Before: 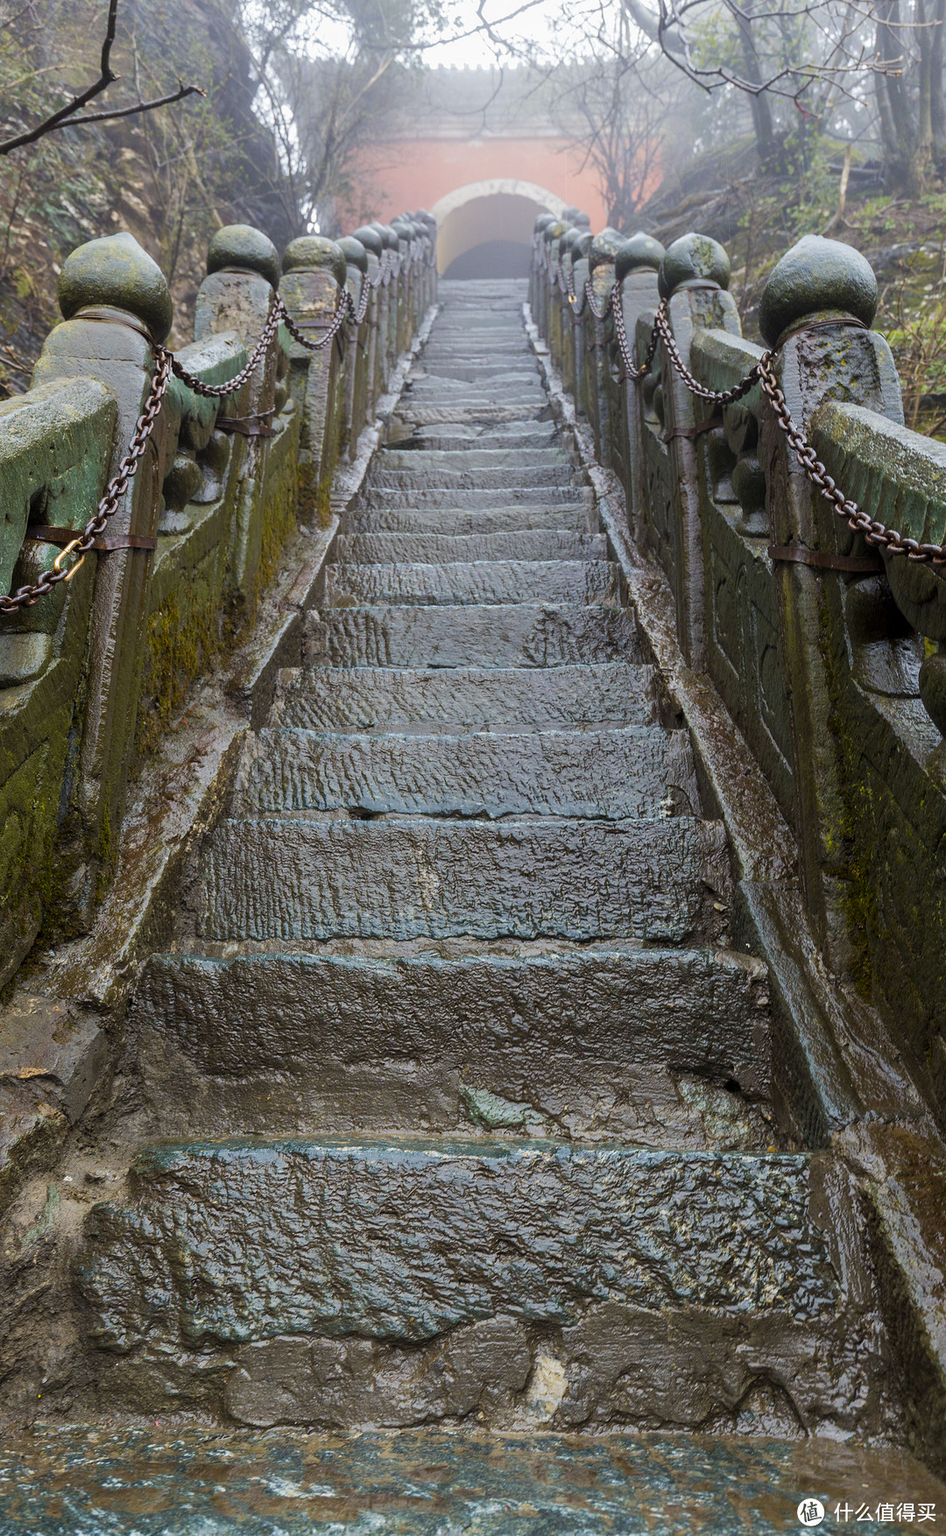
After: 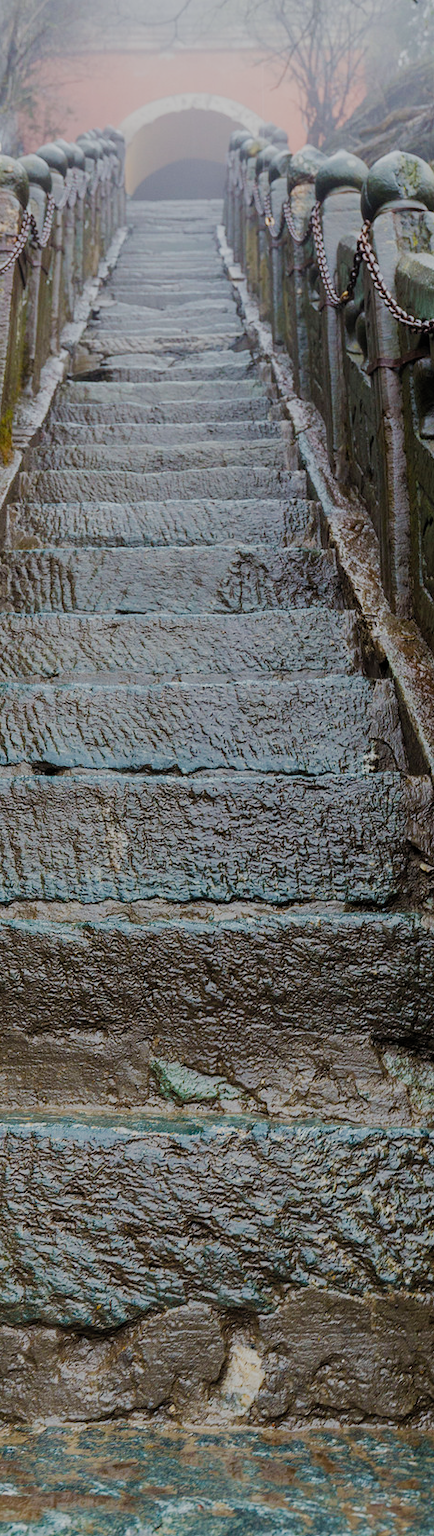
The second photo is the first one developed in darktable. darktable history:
crop: left 33.711%, top 5.943%, right 23.02%
filmic rgb: black relative exposure -7.65 EV, white relative exposure 4.56 EV, threshold 5.96 EV, hardness 3.61, preserve chrominance no, color science v5 (2021), contrast in shadows safe, contrast in highlights safe, enable highlight reconstruction true
